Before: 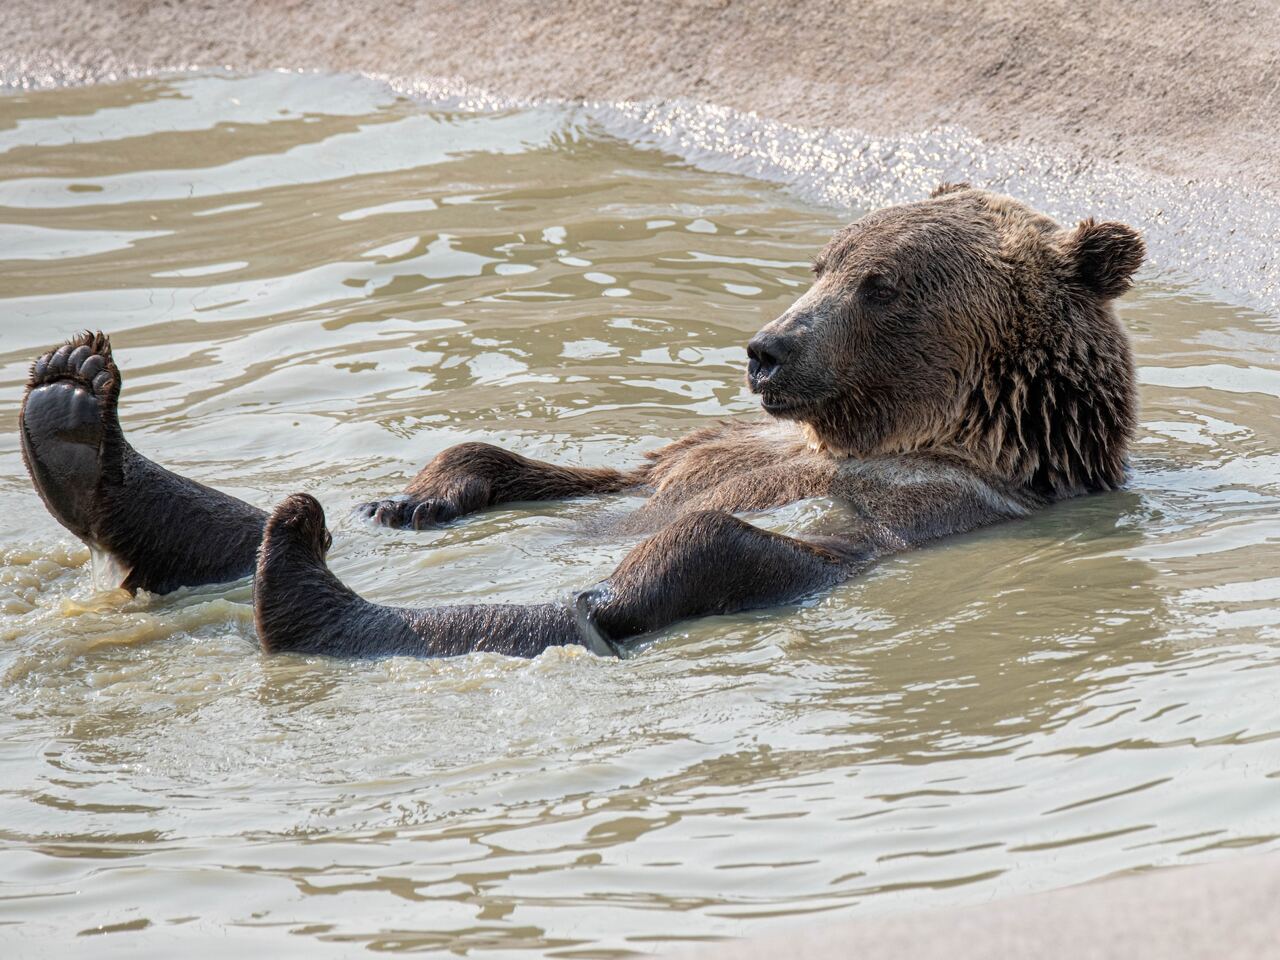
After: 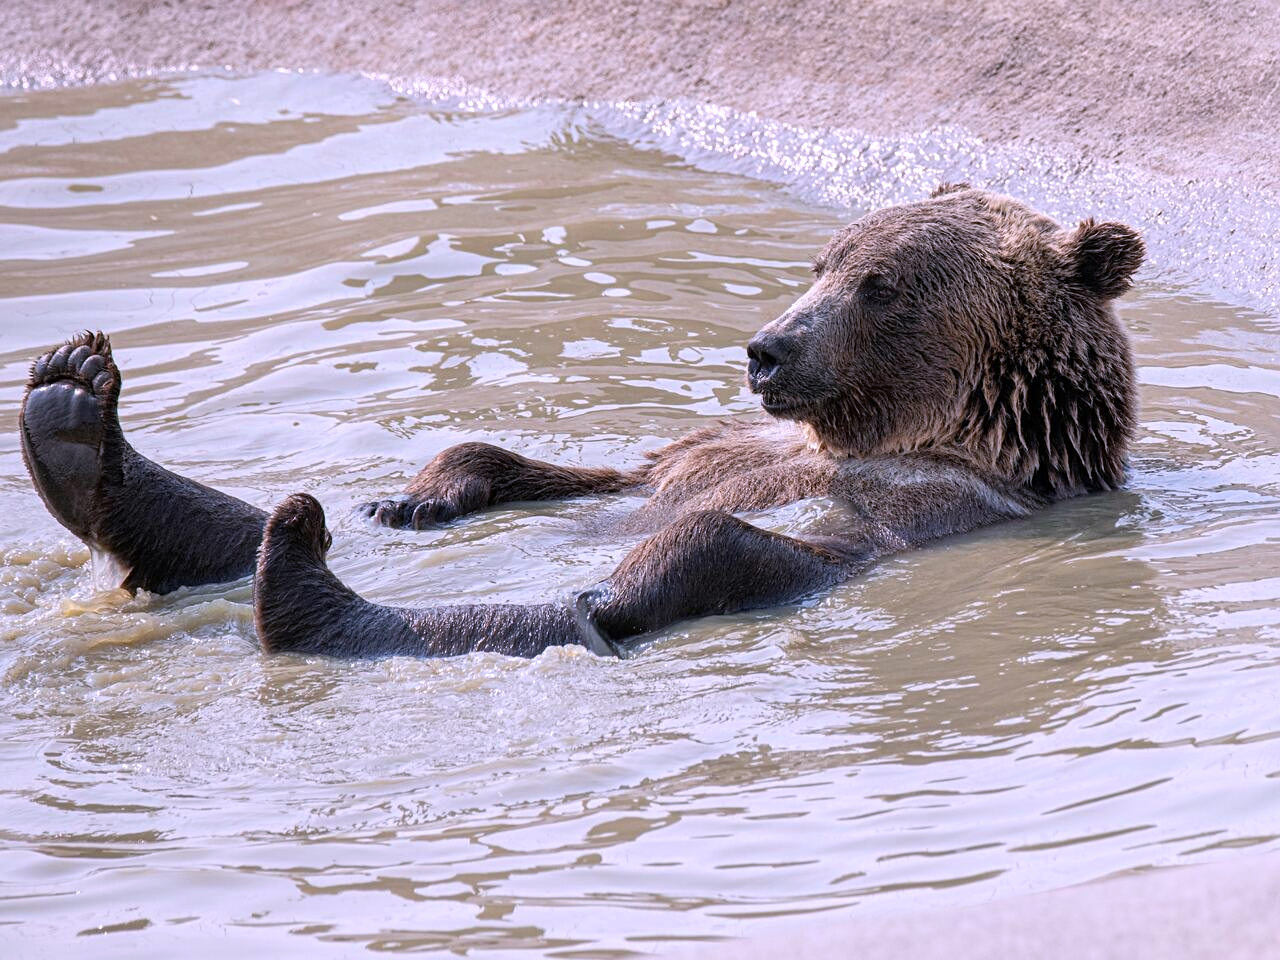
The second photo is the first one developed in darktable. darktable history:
white balance: red 1.042, blue 1.17
sharpen: amount 0.2
tone equalizer: on, module defaults
